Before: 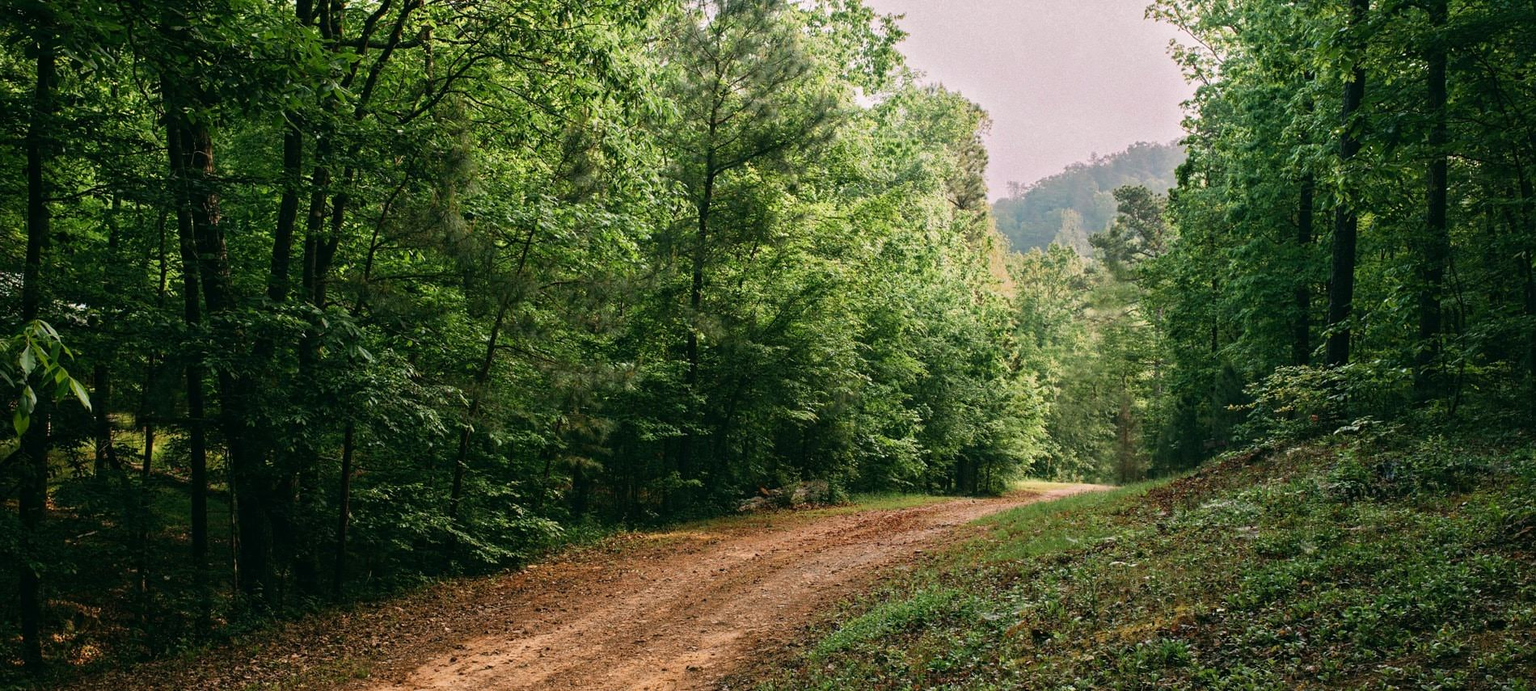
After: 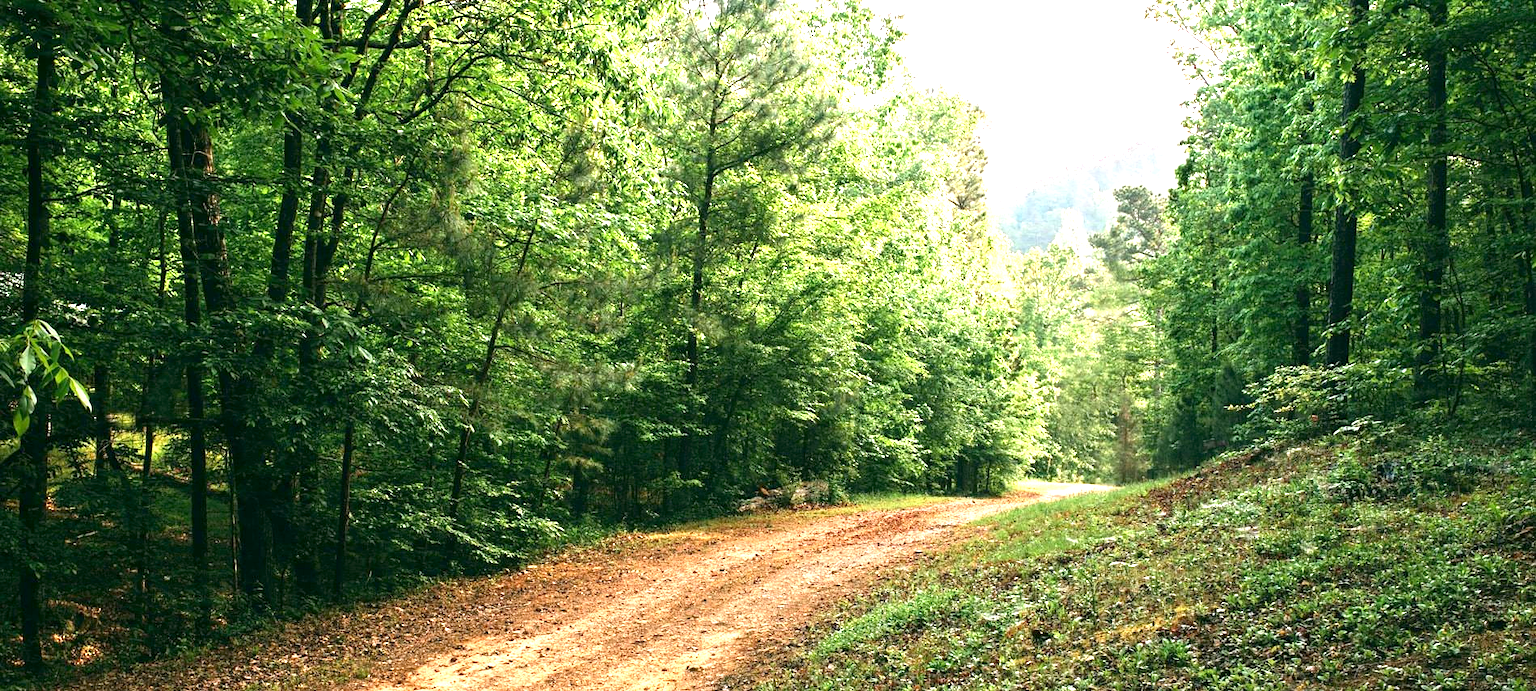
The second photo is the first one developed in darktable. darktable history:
exposure: black level correction 0.001, exposure 1.652 EV, compensate highlight preservation false
